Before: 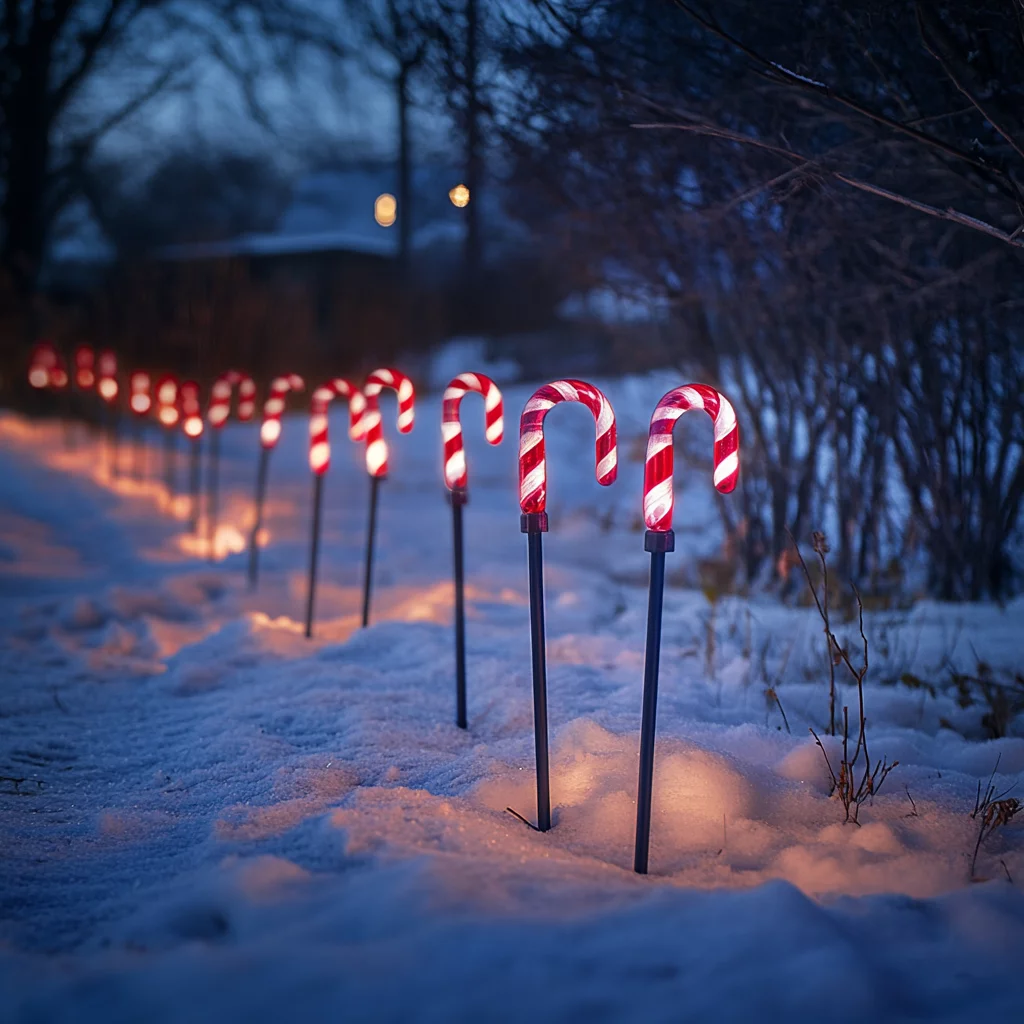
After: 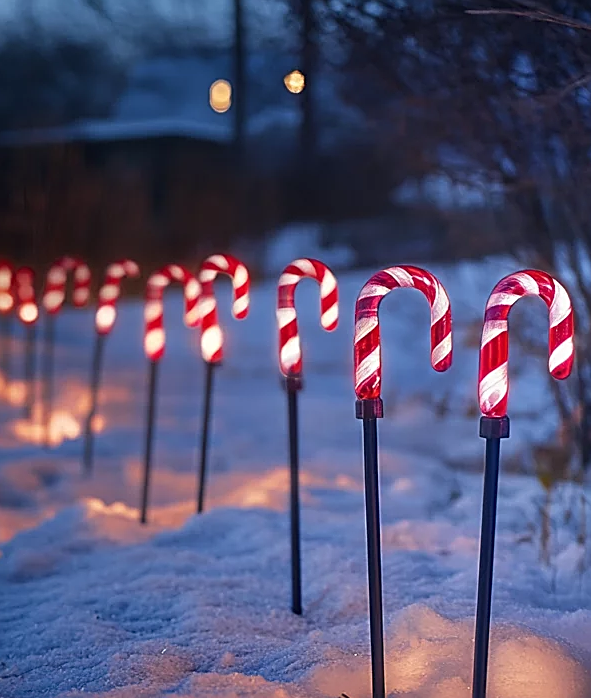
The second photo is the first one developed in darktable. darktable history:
crop: left 16.202%, top 11.208%, right 26.045%, bottom 20.557%
sharpen: on, module defaults
